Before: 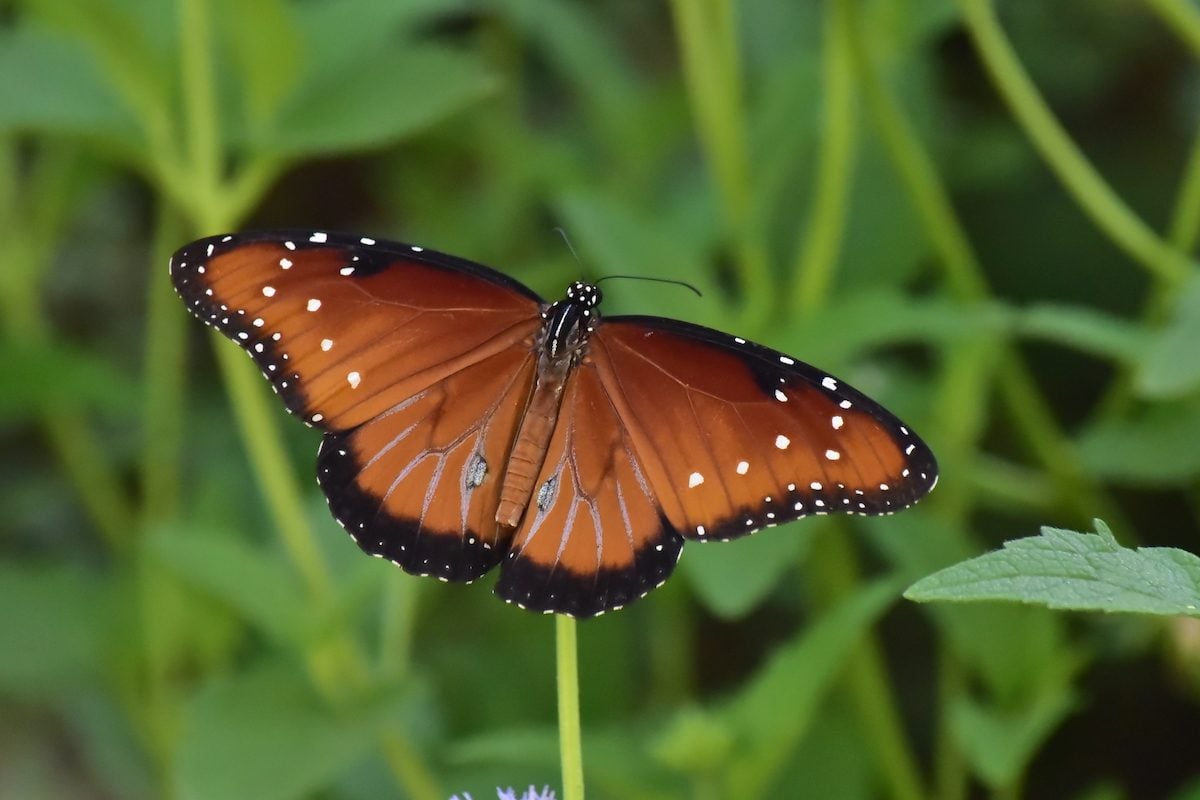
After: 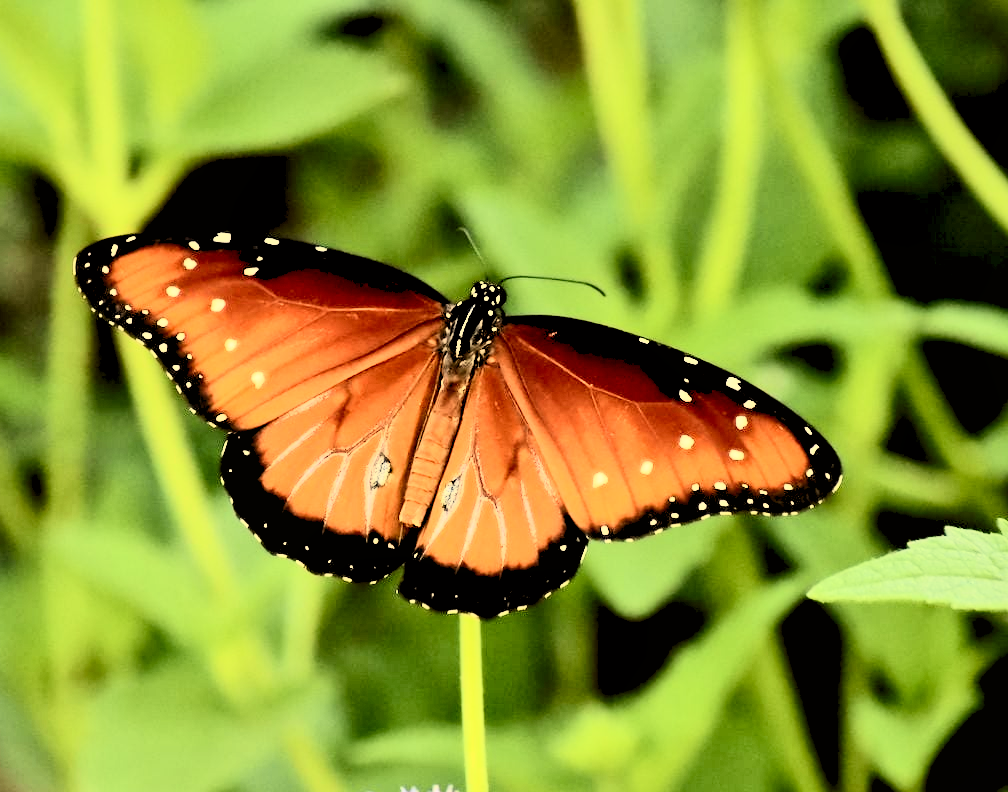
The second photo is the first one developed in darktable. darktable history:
crop: left 8.026%, right 7.374%
white balance: red 1.08, blue 0.791
rgb levels: levels [[0.027, 0.429, 0.996], [0, 0.5, 1], [0, 0.5, 1]]
tone curve: curves: ch0 [(0, 0.008) (0.107, 0.083) (0.283, 0.287) (0.429, 0.51) (0.607, 0.739) (0.789, 0.893) (0.998, 0.978)]; ch1 [(0, 0) (0.323, 0.339) (0.438, 0.427) (0.478, 0.484) (0.502, 0.502) (0.527, 0.525) (0.571, 0.579) (0.608, 0.629) (0.669, 0.704) (0.859, 0.899) (1, 1)]; ch2 [(0, 0) (0.33, 0.347) (0.421, 0.456) (0.473, 0.498) (0.502, 0.504) (0.522, 0.524) (0.549, 0.567) (0.593, 0.626) (0.676, 0.724) (1, 1)], color space Lab, independent channels, preserve colors none
local contrast: mode bilateral grid, contrast 20, coarseness 50, detail 120%, midtone range 0.2
contrast brightness saturation: contrast 0.28
